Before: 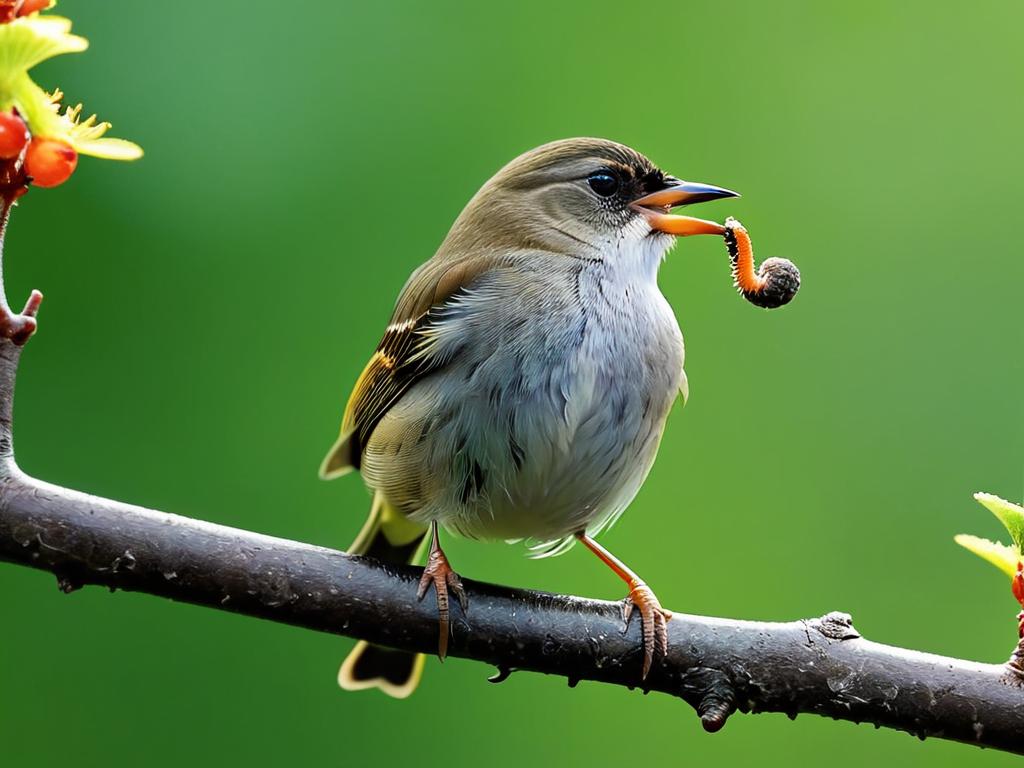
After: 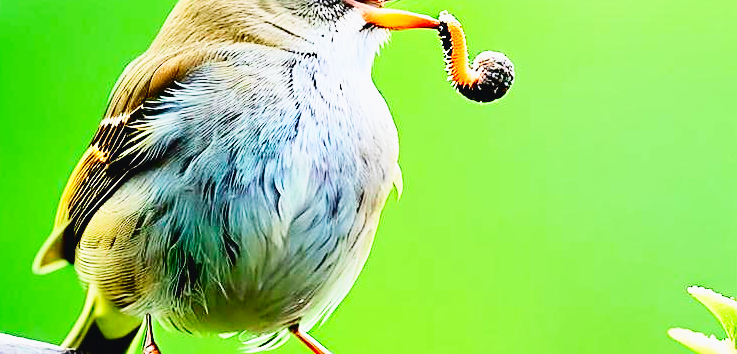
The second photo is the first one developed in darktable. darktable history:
tone curve: curves: ch0 [(0, 0.023) (0.132, 0.075) (0.256, 0.2) (0.454, 0.495) (0.708, 0.78) (0.844, 0.896) (1, 0.98)]; ch1 [(0, 0) (0.37, 0.308) (0.478, 0.46) (0.499, 0.5) (0.513, 0.508) (0.526, 0.533) (0.59, 0.612) (0.764, 0.804) (1, 1)]; ch2 [(0, 0) (0.312, 0.313) (0.461, 0.454) (0.48, 0.477) (0.503, 0.5) (0.526, 0.54) (0.564, 0.595) (0.631, 0.676) (0.713, 0.767) (0.985, 0.966)], color space Lab, independent channels, preserve colors none
sharpen: on, module defaults
base curve: curves: ch0 [(0, 0.003) (0.001, 0.002) (0.006, 0.004) (0.02, 0.022) (0.048, 0.086) (0.094, 0.234) (0.162, 0.431) (0.258, 0.629) (0.385, 0.8) (0.548, 0.918) (0.751, 0.988) (1, 1)], preserve colors none
crop and rotate: left 27.932%, top 26.901%, bottom 26.895%
